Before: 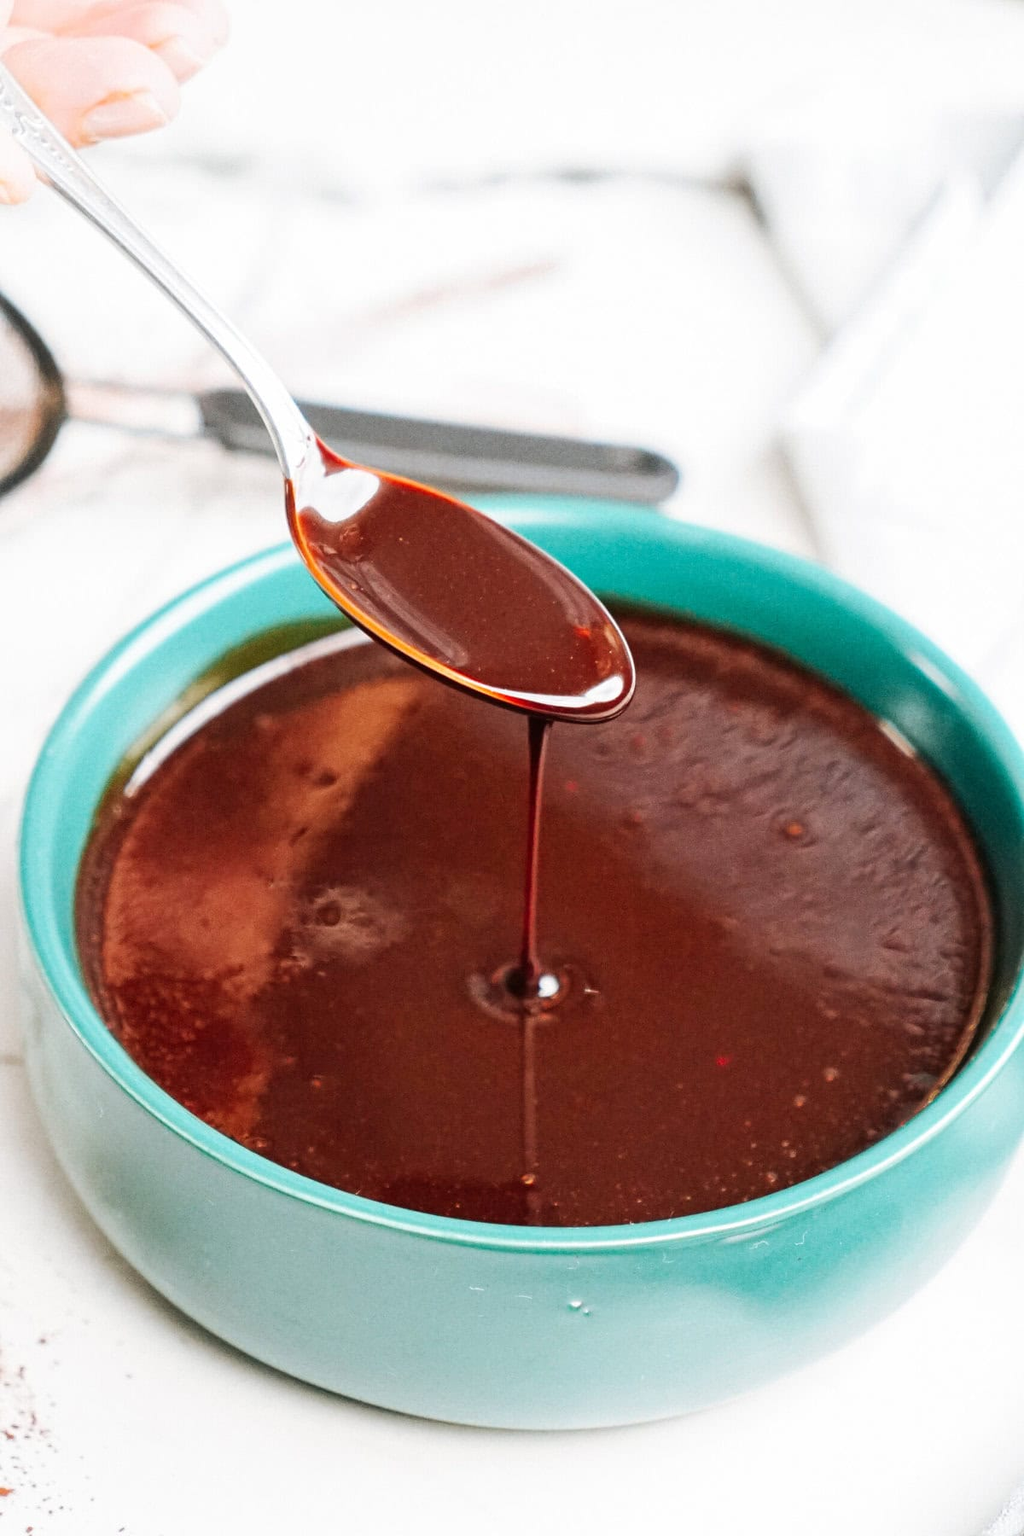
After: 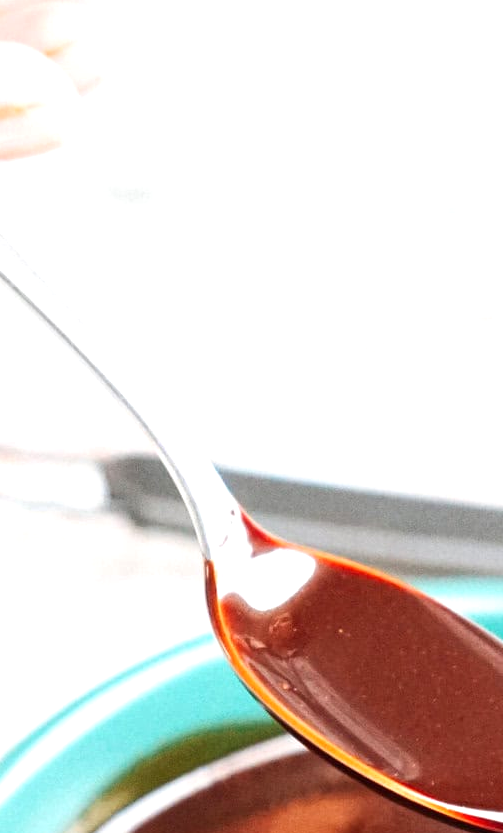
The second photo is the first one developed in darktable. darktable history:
crop and rotate: left 10.817%, top 0.062%, right 47.194%, bottom 53.626%
exposure: exposure 0.367 EV, compensate highlight preservation false
